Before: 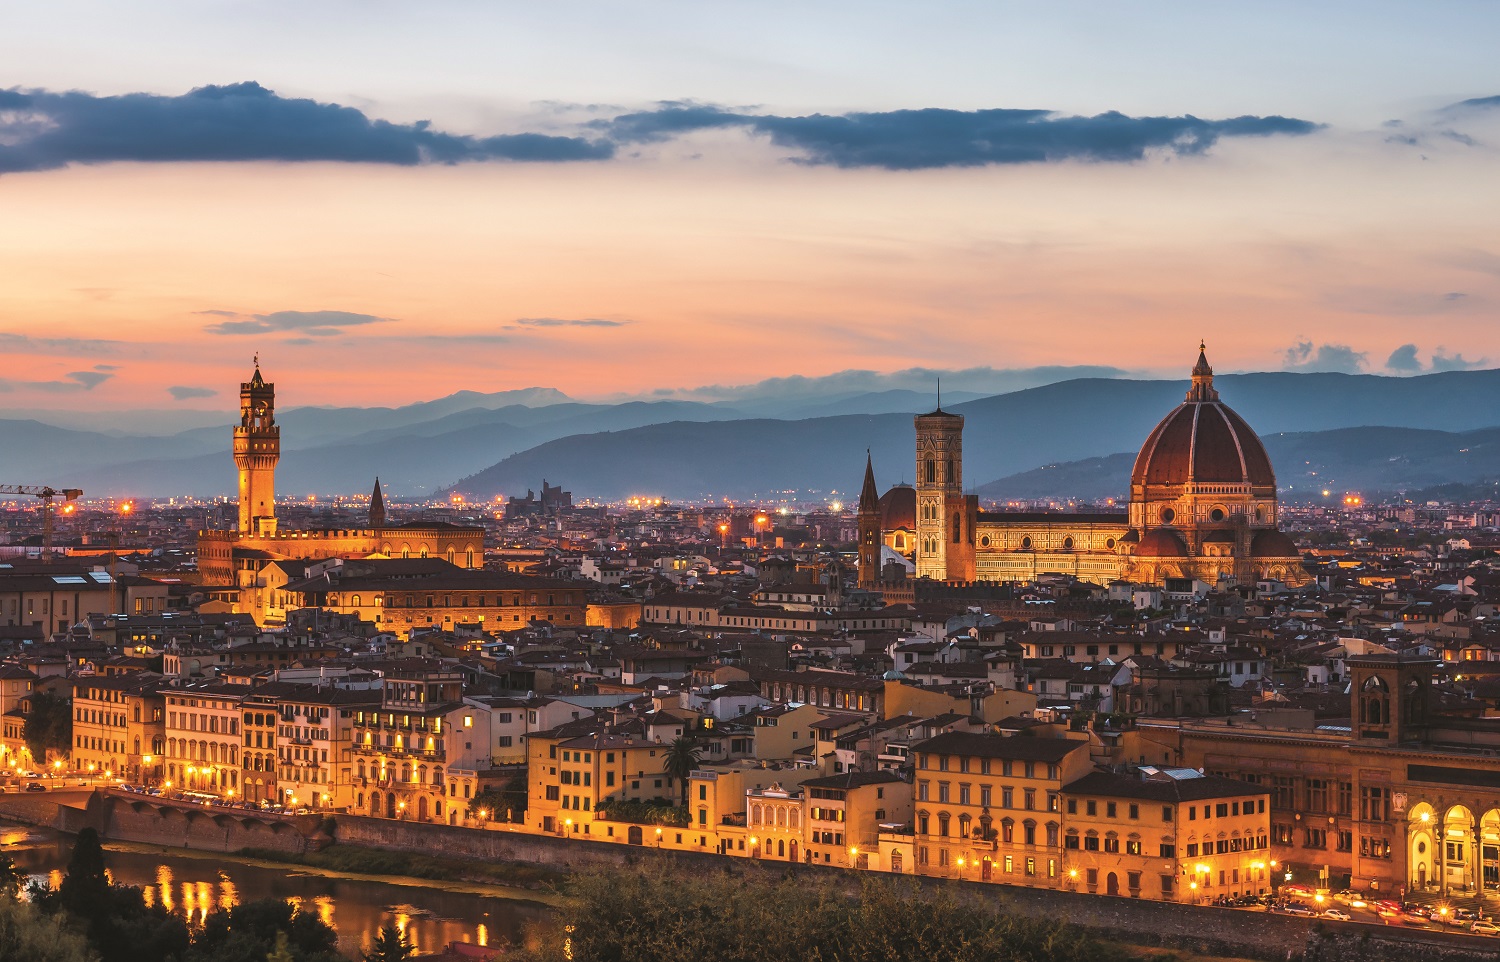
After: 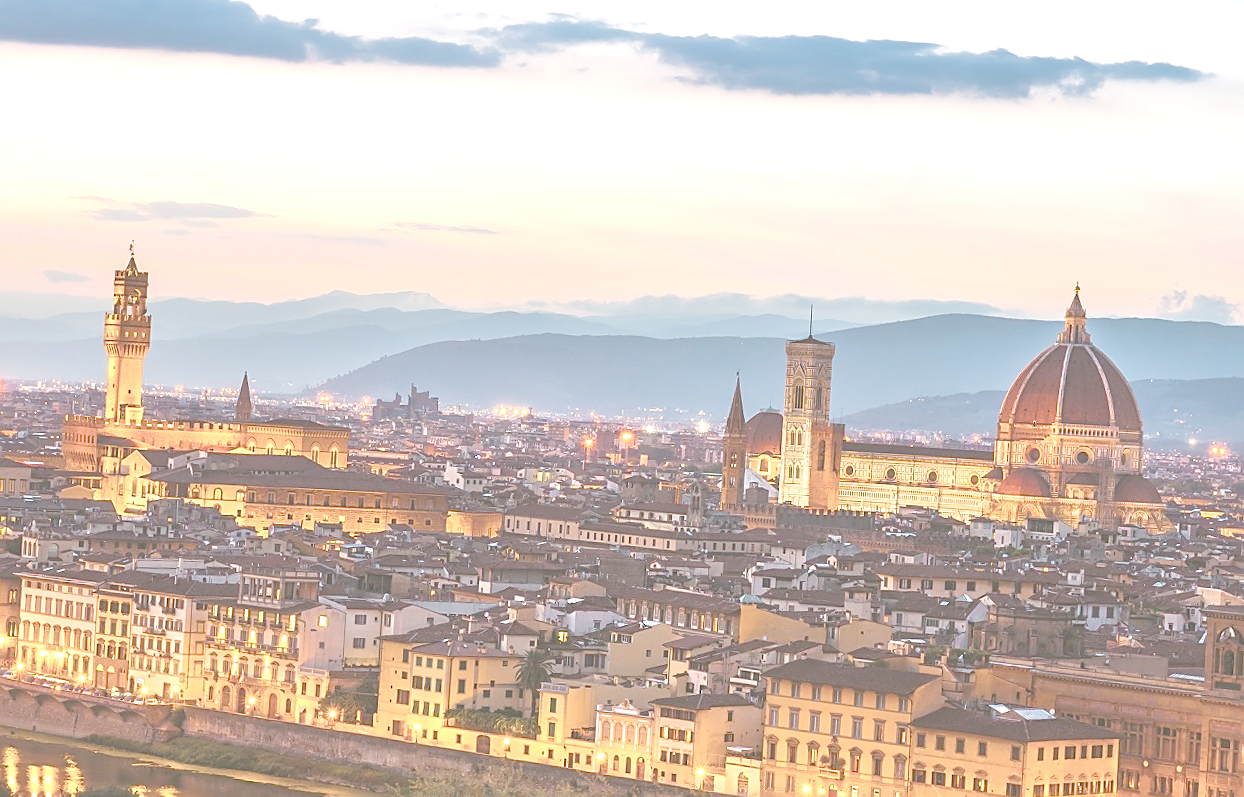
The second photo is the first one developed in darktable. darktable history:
sharpen: on, module defaults
crop and rotate: angle -3.27°, left 5.211%, top 5.211%, right 4.607%, bottom 4.607%
color balance rgb: perceptual saturation grading › global saturation 20%, perceptual saturation grading › highlights -50%, perceptual saturation grading › shadows 30%, perceptual brilliance grading › global brilliance 10%, perceptual brilliance grading › shadows 15%
